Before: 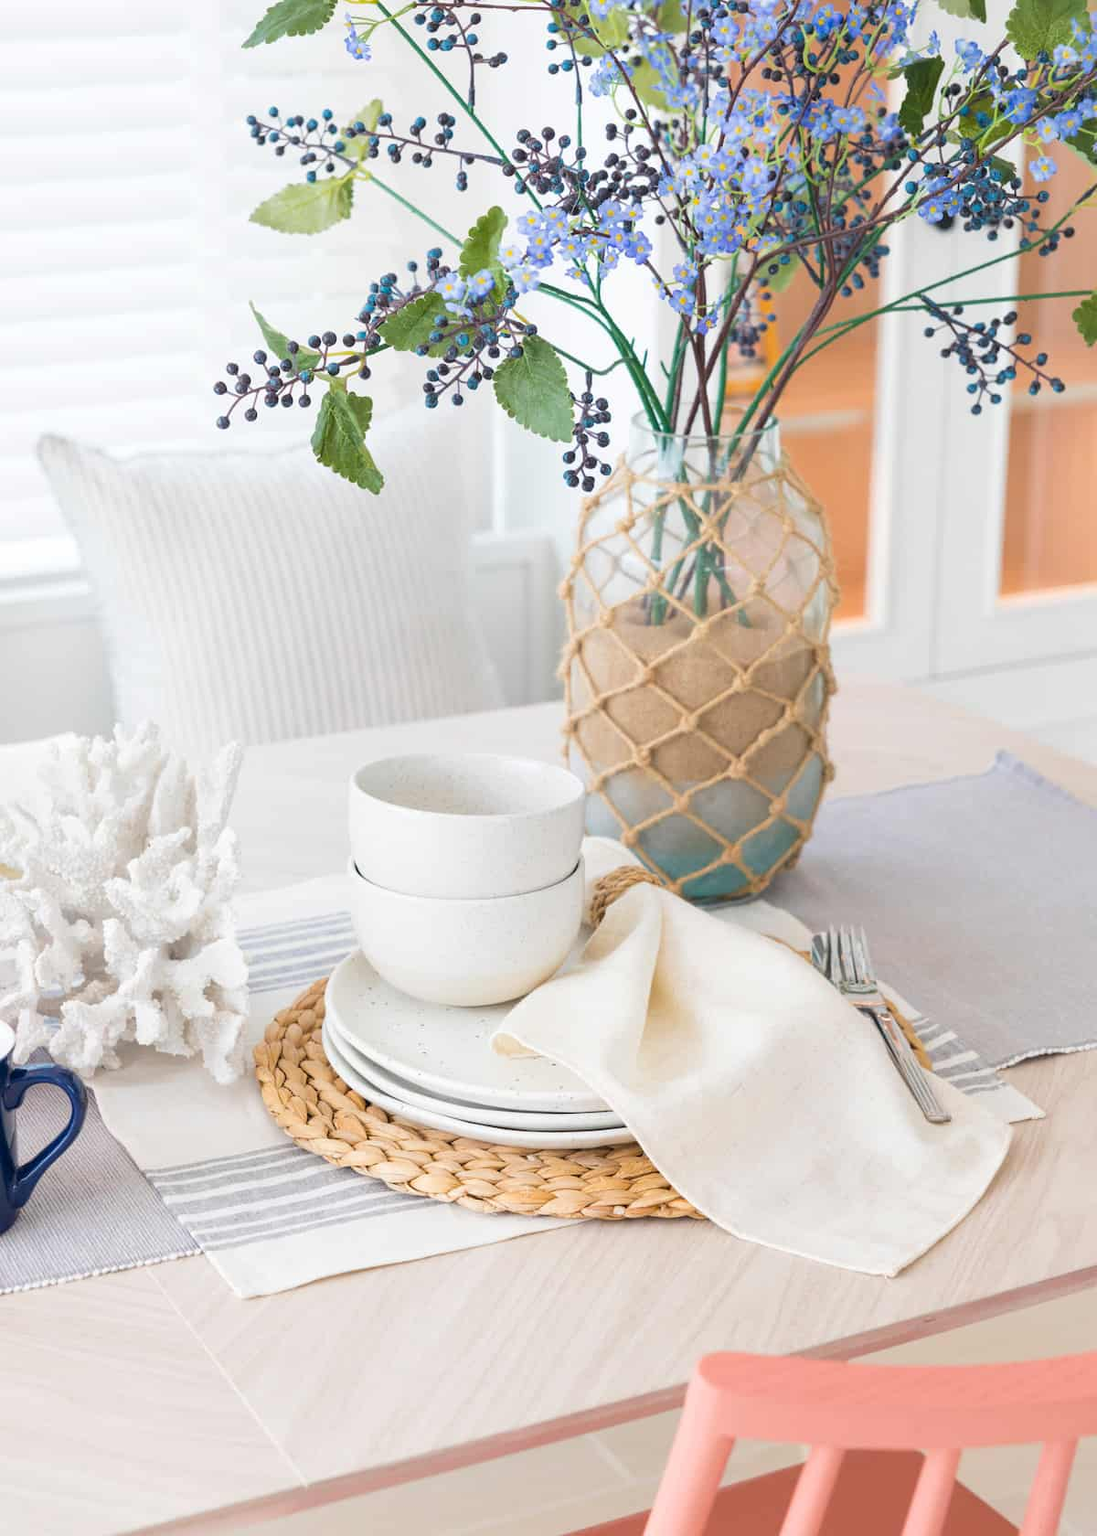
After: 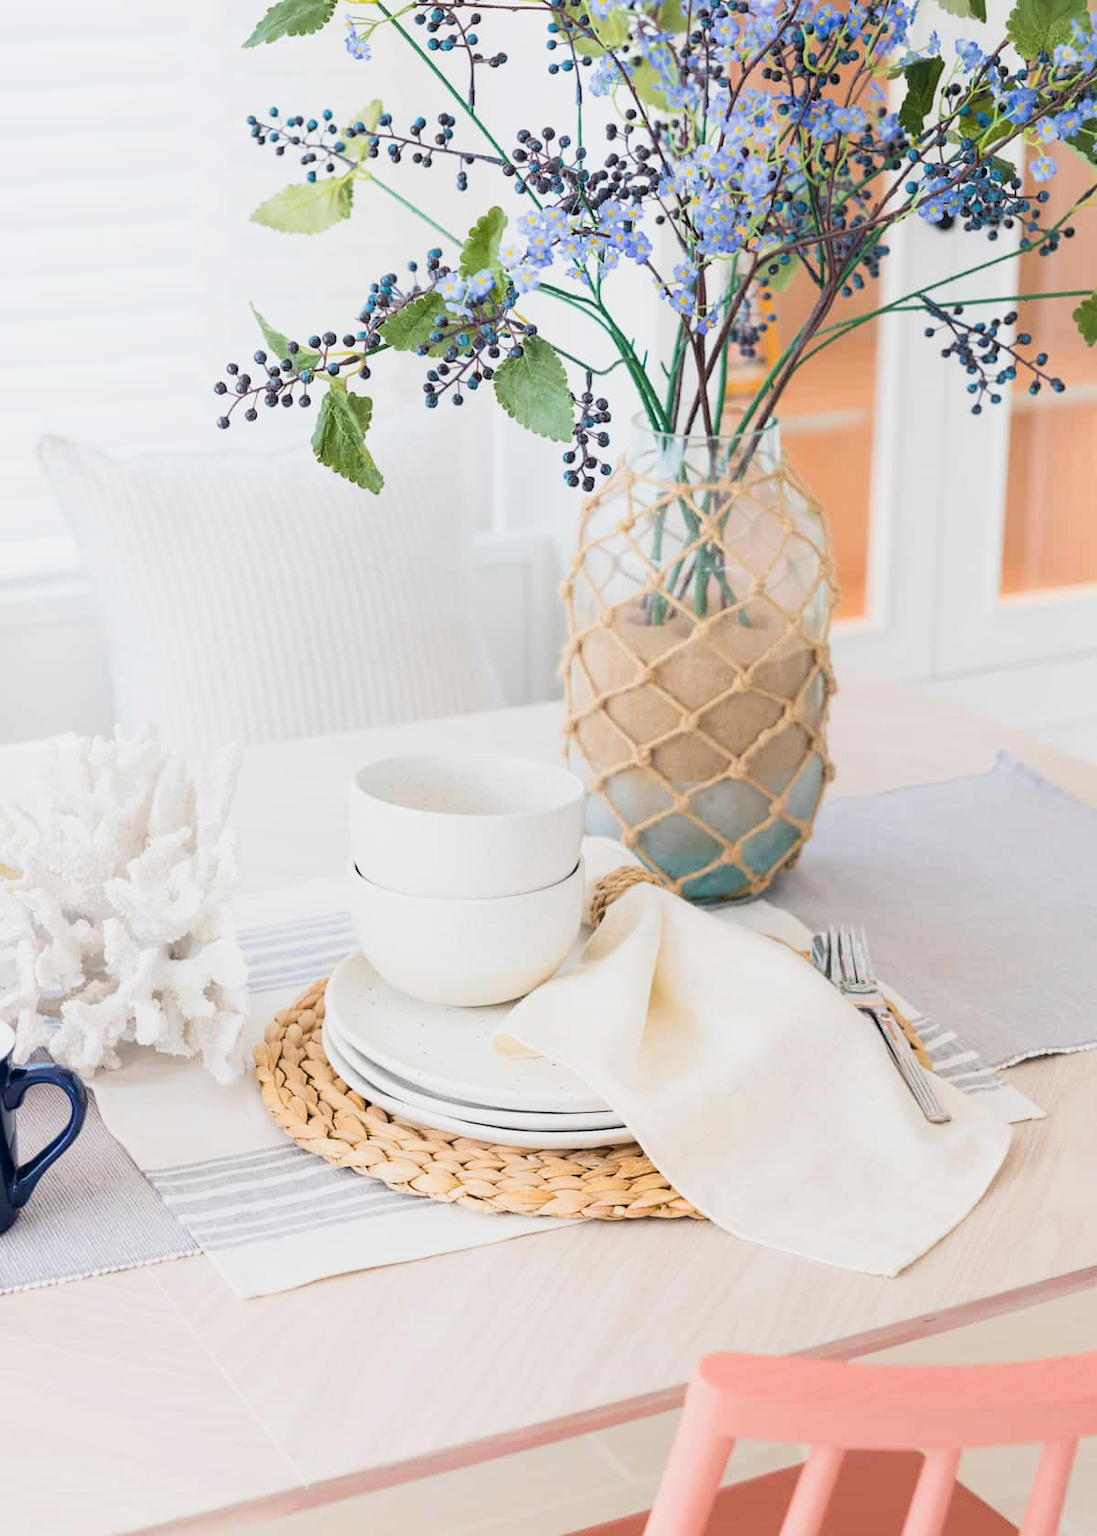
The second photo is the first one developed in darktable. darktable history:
filmic rgb: middle gray luminance 9.47%, black relative exposure -10.6 EV, white relative exposure 3.43 EV, target black luminance 0%, hardness 5.97, latitude 59.59%, contrast 1.086, highlights saturation mix 4.42%, shadows ↔ highlights balance 28.78%
shadows and highlights: shadows -0.751, highlights 40.48
